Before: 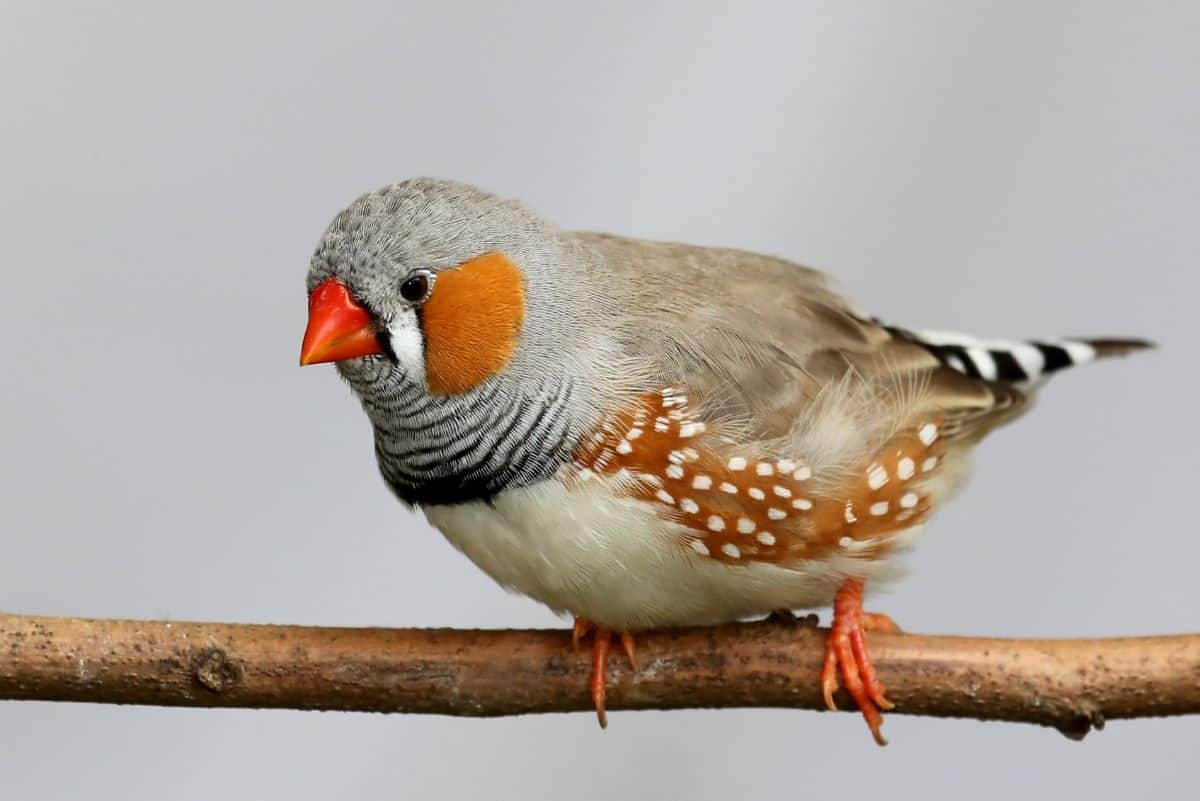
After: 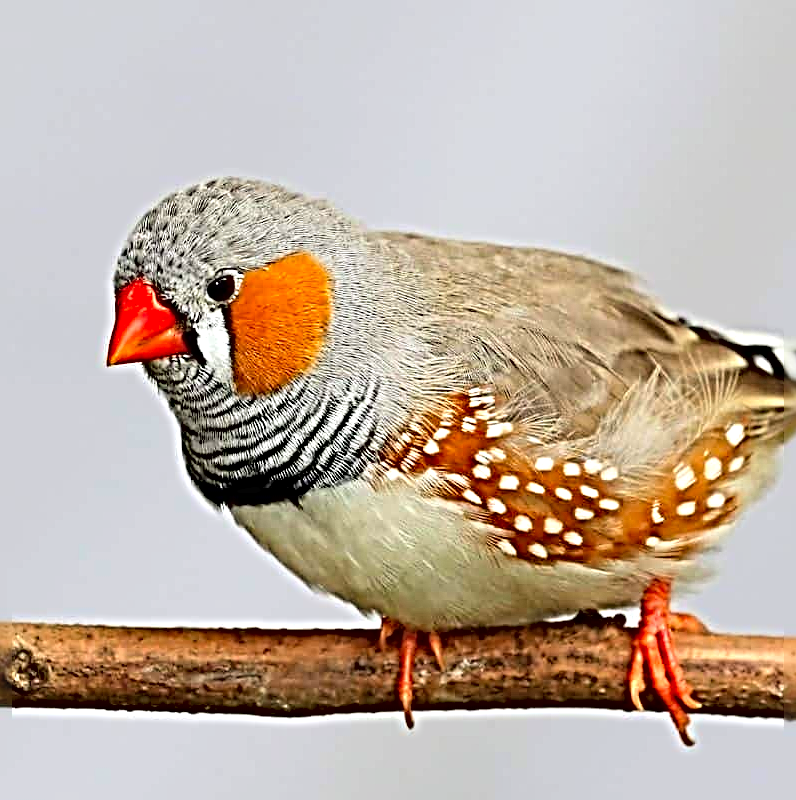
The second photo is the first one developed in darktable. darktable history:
crop and rotate: left 16.092%, right 17.524%
contrast brightness saturation: contrast 0.065, brightness 0.179, saturation 0.415
sharpen: radius 6.26, amount 1.799, threshold 0.228
